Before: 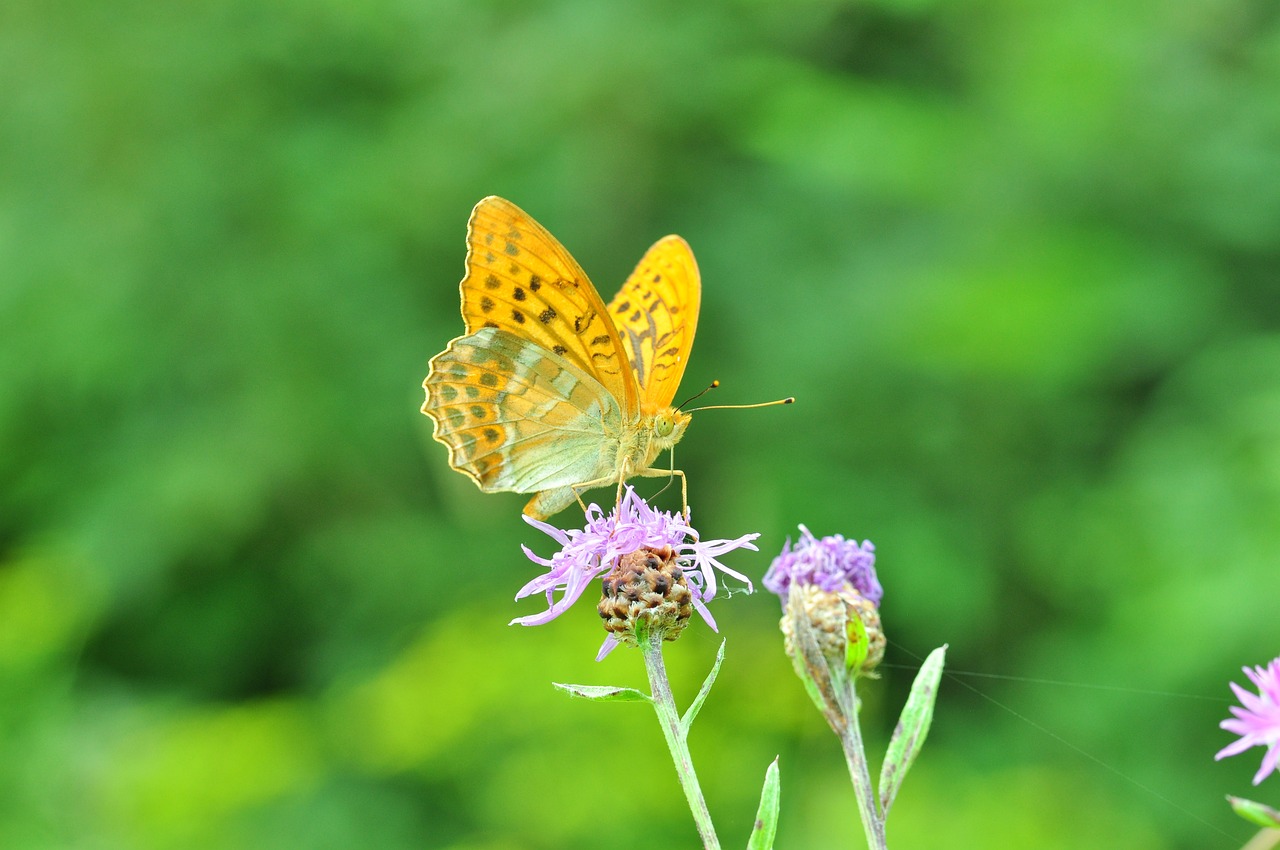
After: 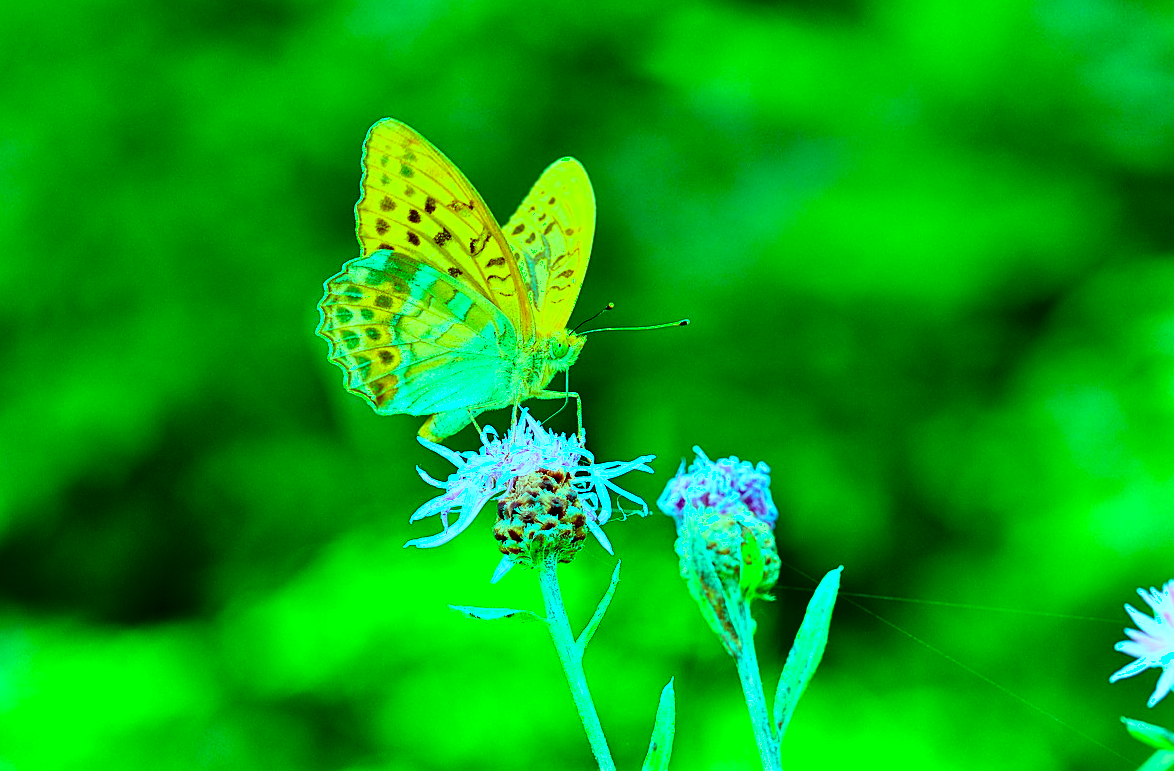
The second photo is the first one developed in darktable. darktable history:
contrast brightness saturation: contrast 0.12, brightness -0.12, saturation 0.2
color balance rgb: shadows lift › luminance 0.49%, shadows lift › chroma 6.83%, shadows lift › hue 300.29°, power › hue 208.98°, highlights gain › luminance 20.24%, highlights gain › chroma 13.17%, highlights gain › hue 173.85°, perceptual saturation grading › global saturation 18.05%
sharpen: on, module defaults
shadows and highlights: shadows -62.32, white point adjustment -5.22, highlights 61.59
color calibration: x 0.355, y 0.367, temperature 4700.38 K
crop and rotate: left 8.262%, top 9.226%
exposure: black level correction 0.01, exposure 0.011 EV, compensate highlight preservation false
